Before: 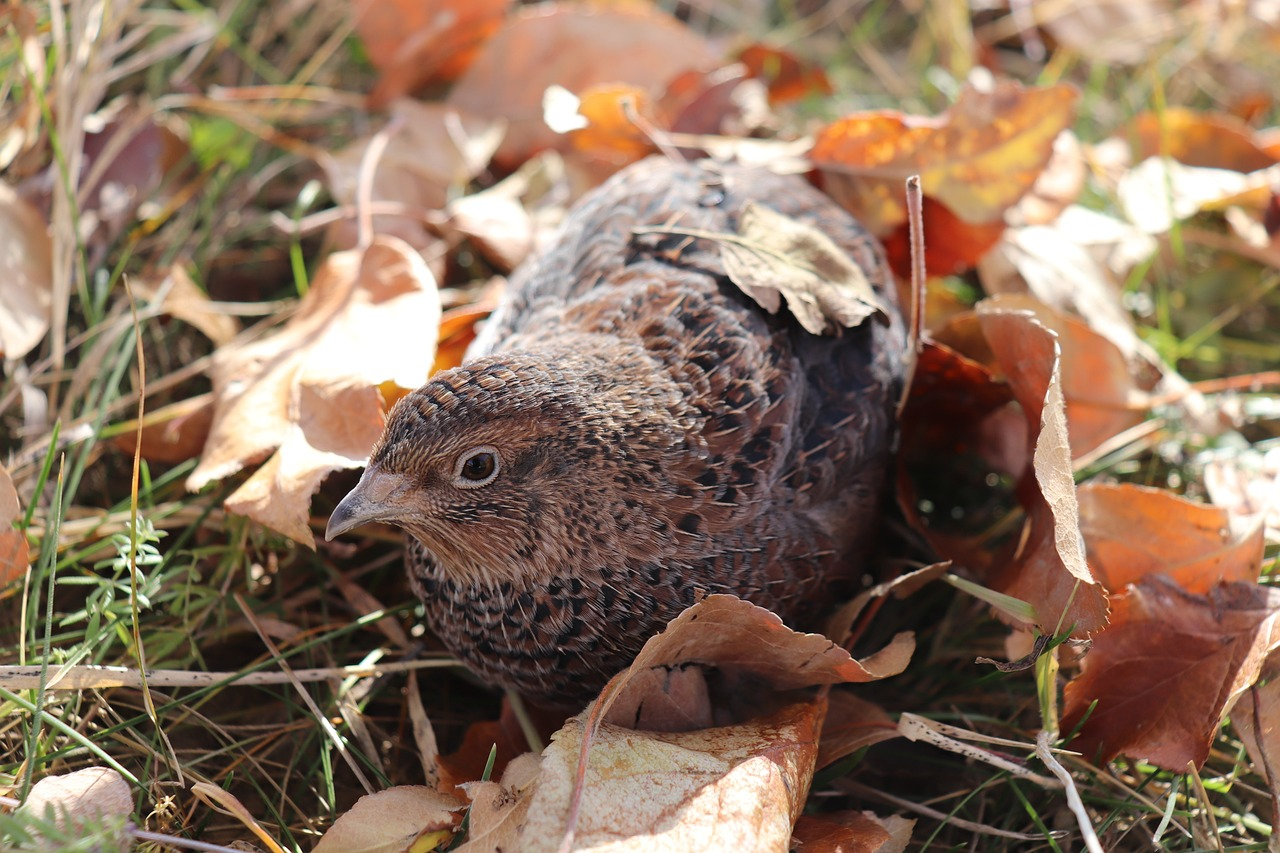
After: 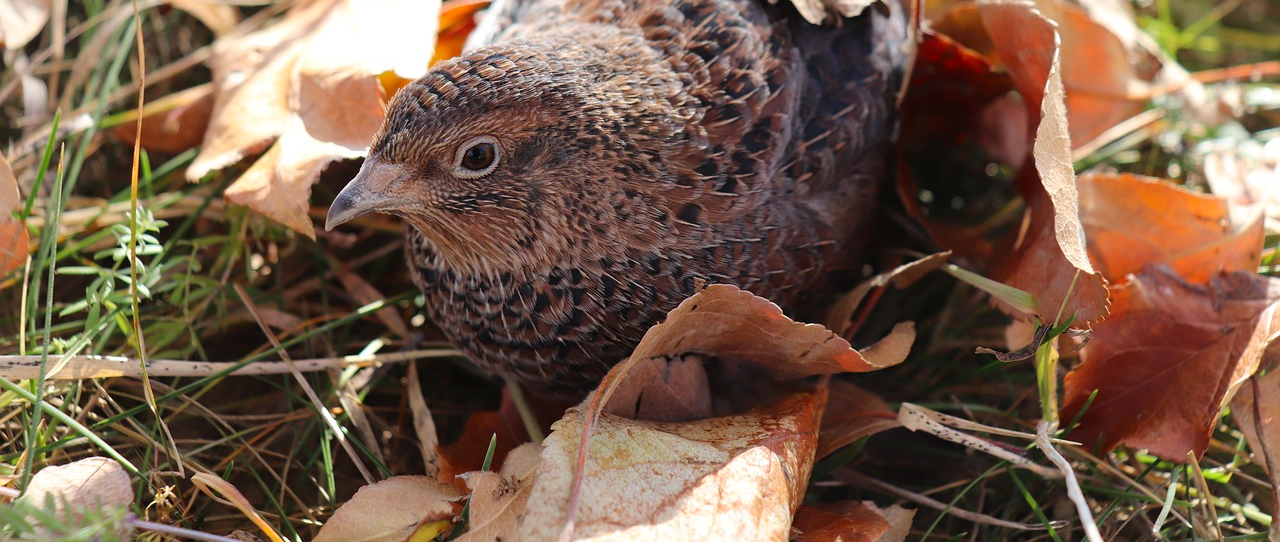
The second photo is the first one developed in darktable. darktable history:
white balance: emerald 1
contrast brightness saturation: contrast 0.04, saturation 0.16
crop and rotate: top 36.435%
